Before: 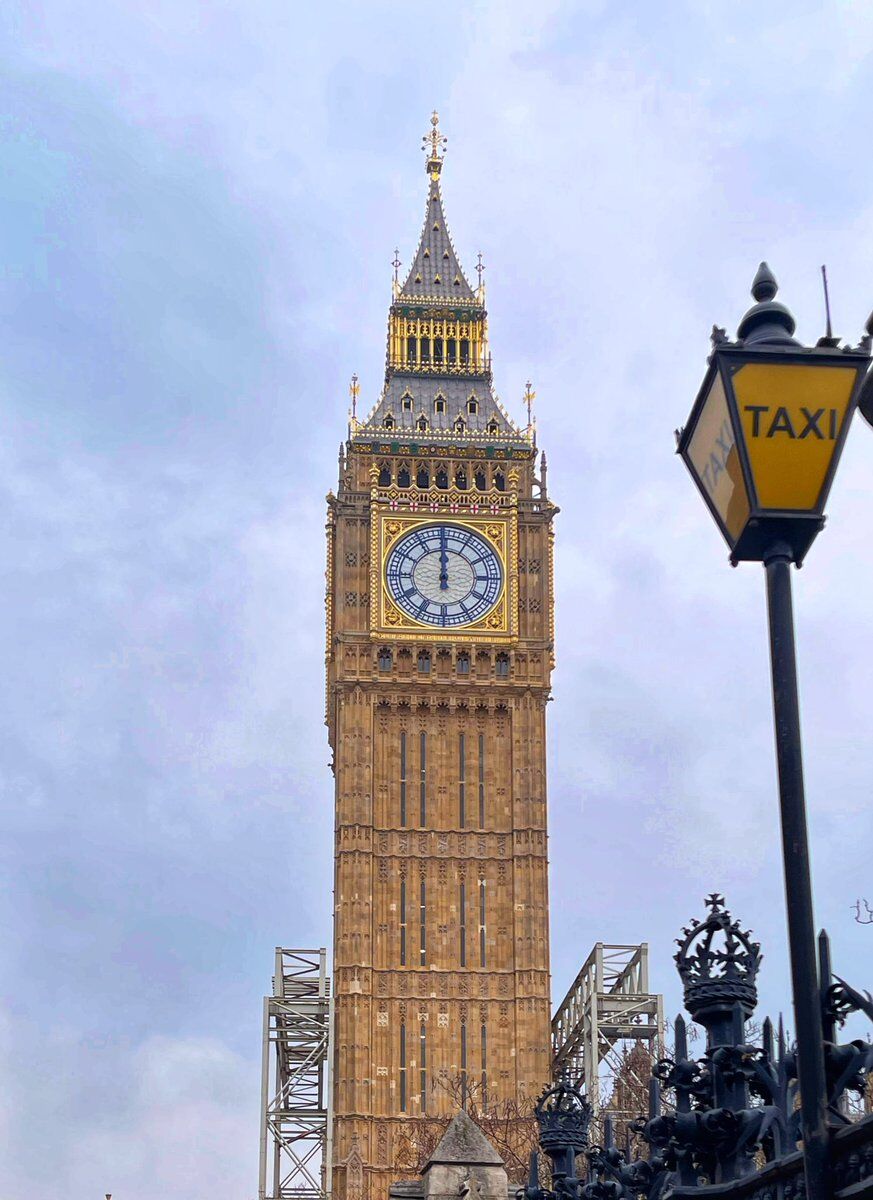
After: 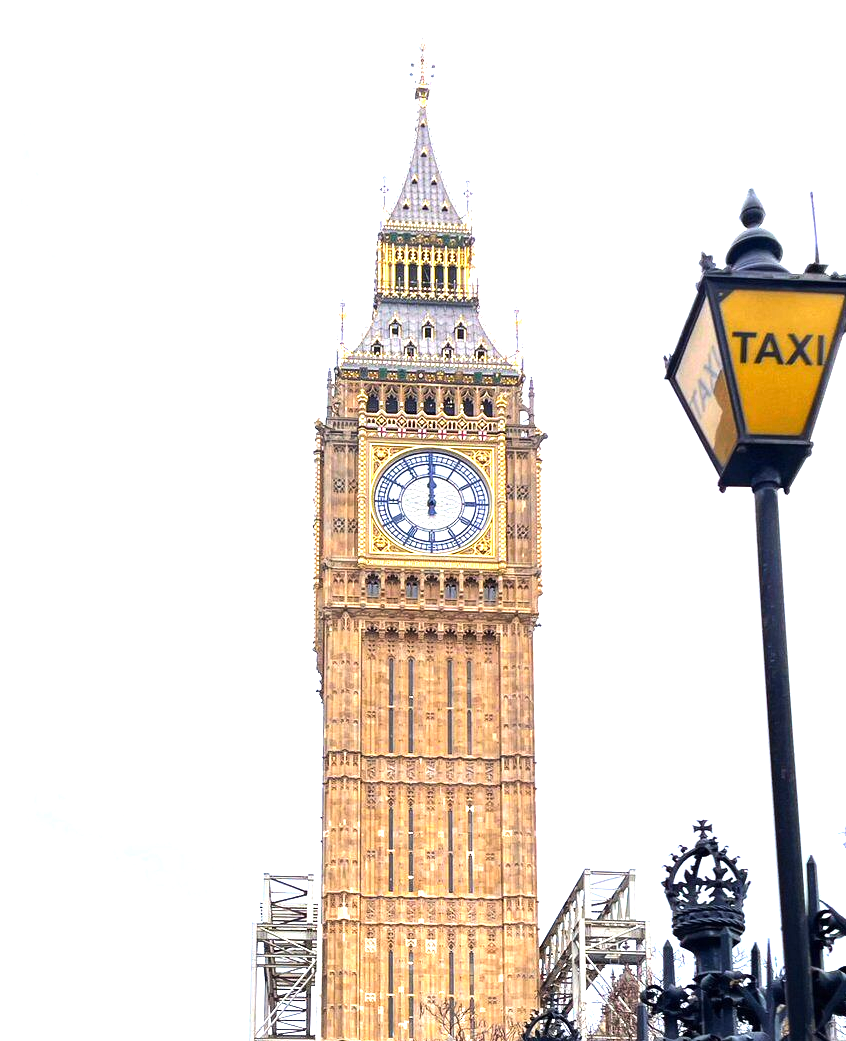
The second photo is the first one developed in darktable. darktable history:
exposure: exposure 0.926 EV, compensate highlight preservation false
tone equalizer: -8 EV -0.763 EV, -7 EV -0.717 EV, -6 EV -0.562 EV, -5 EV -0.399 EV, -3 EV 0.374 EV, -2 EV 0.6 EV, -1 EV 0.677 EV, +0 EV 0.749 EV, edges refinement/feathering 500, mask exposure compensation -1.57 EV, preserve details no
crop: left 1.447%, top 6.186%, right 1.608%, bottom 6.989%
